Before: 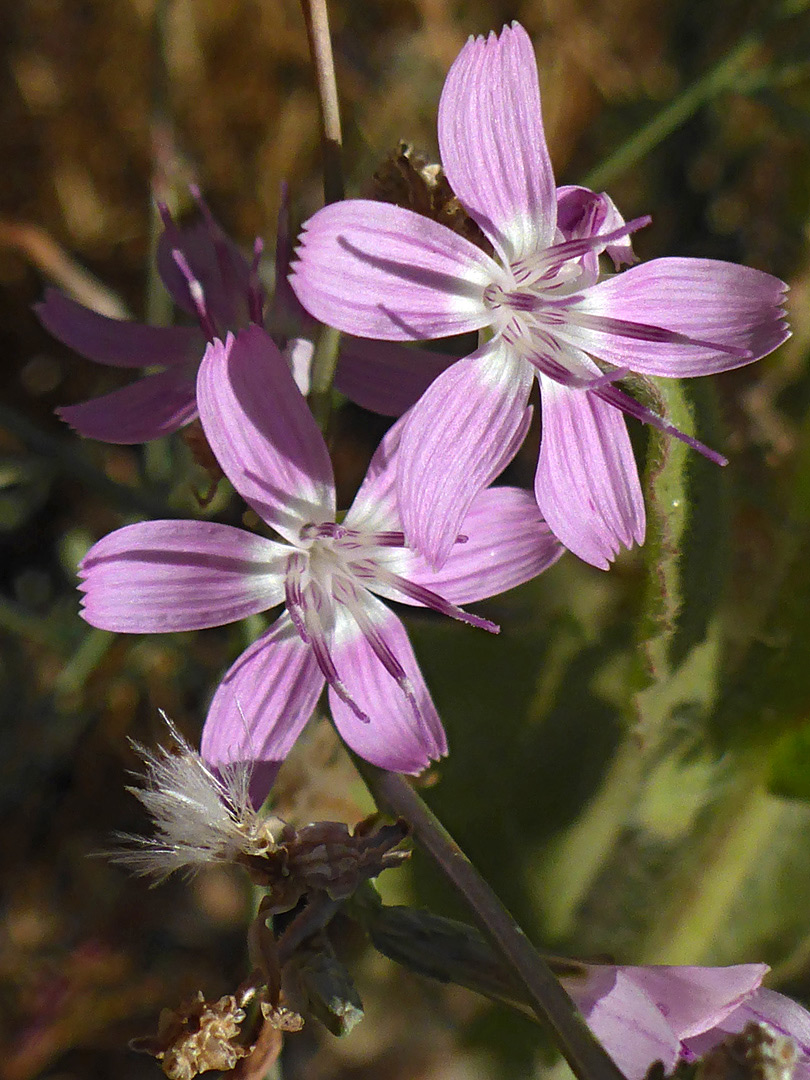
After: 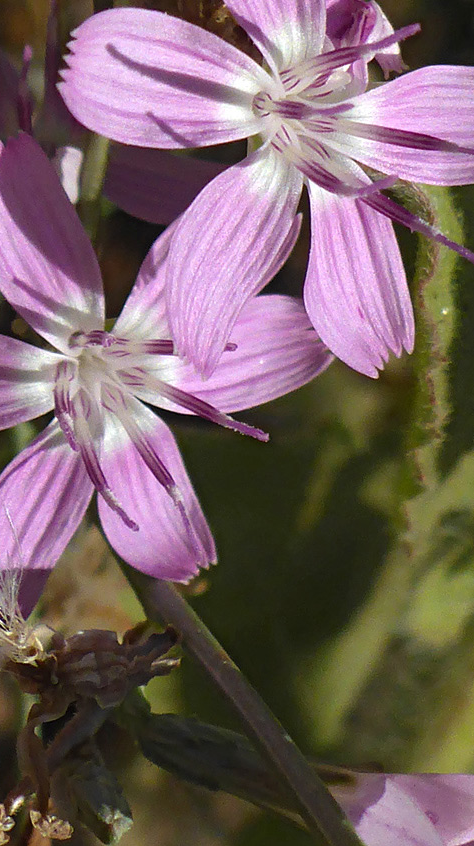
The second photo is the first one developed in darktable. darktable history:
crop and rotate: left 28.625%, top 17.882%, right 12.786%, bottom 3.718%
